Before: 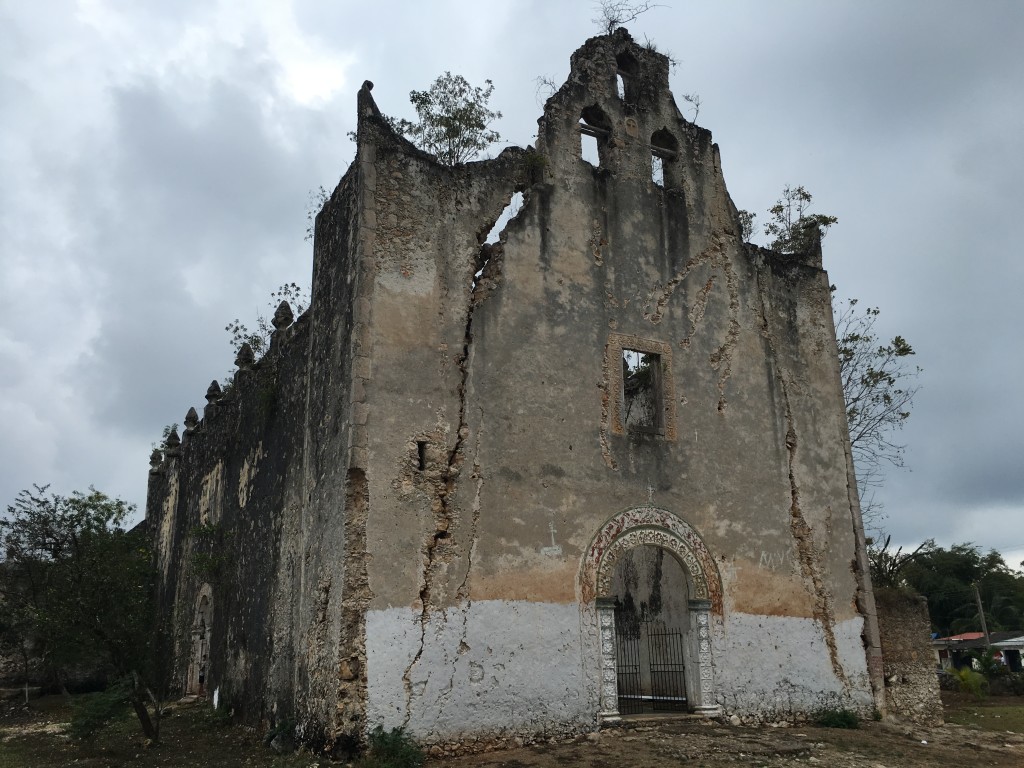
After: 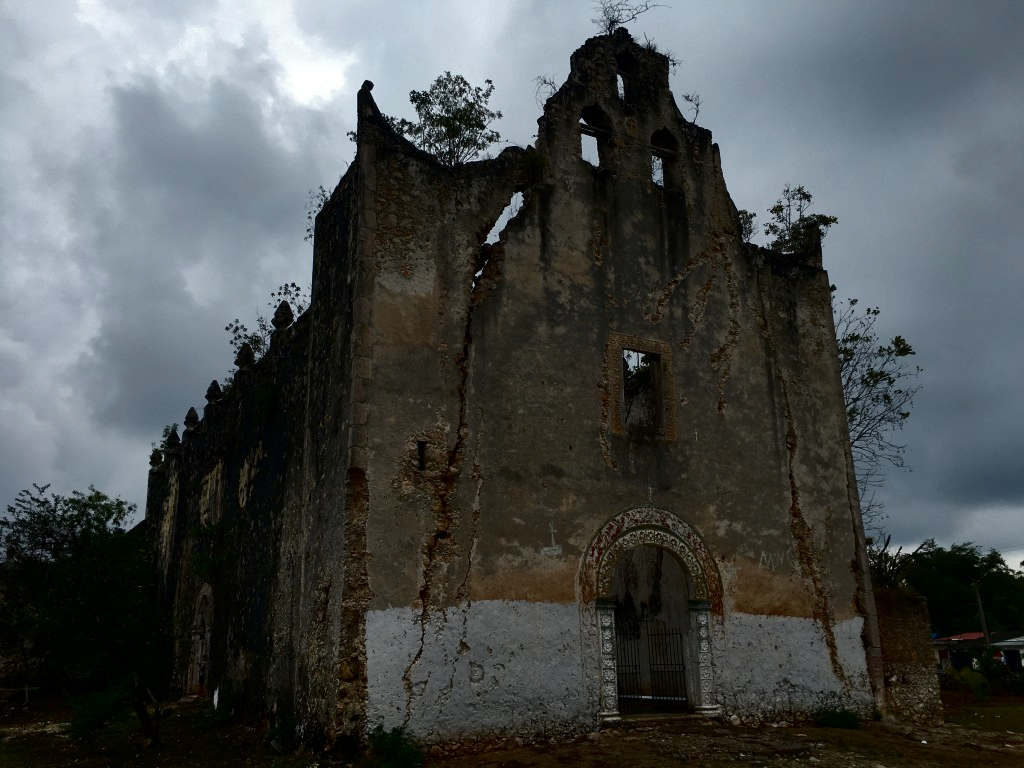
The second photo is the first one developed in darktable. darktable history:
contrast brightness saturation: brightness -0.52
